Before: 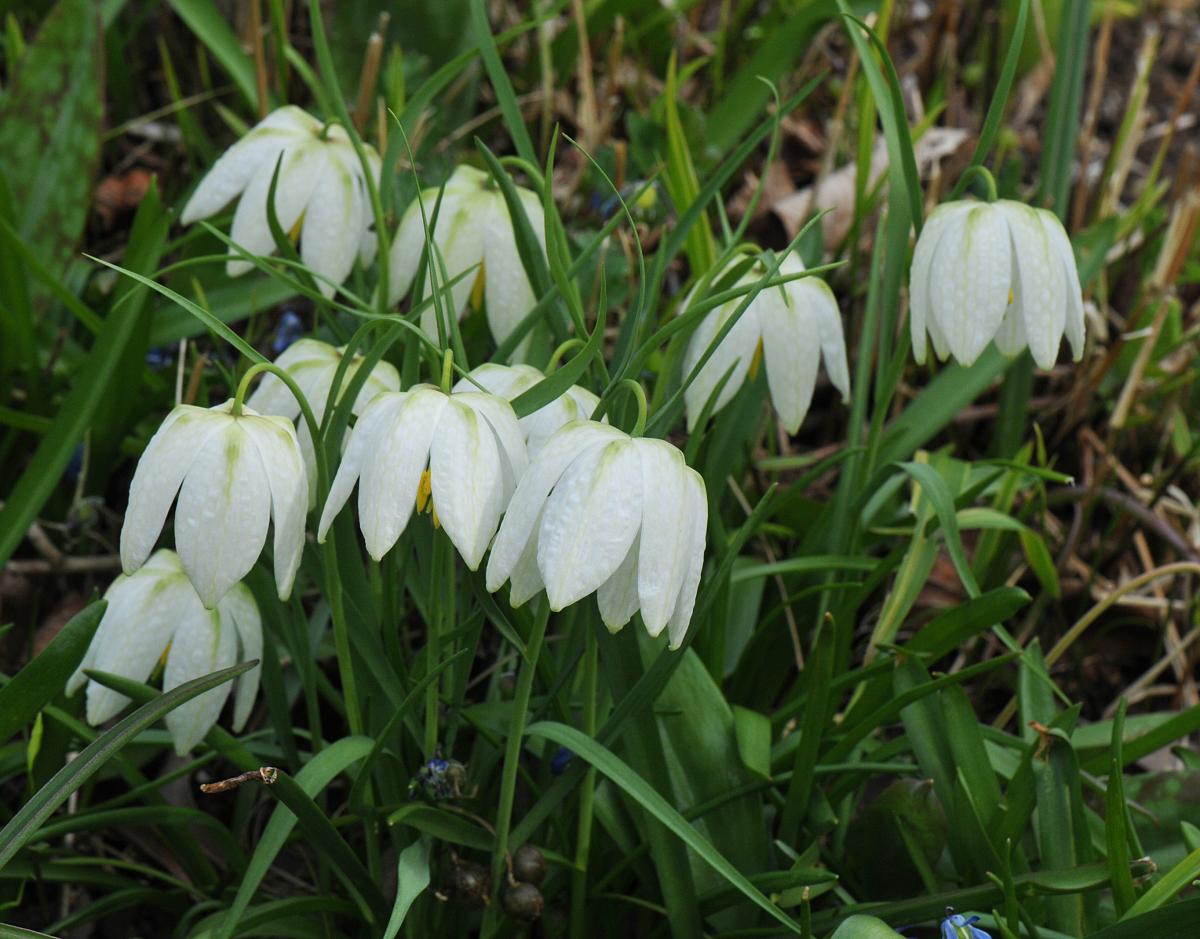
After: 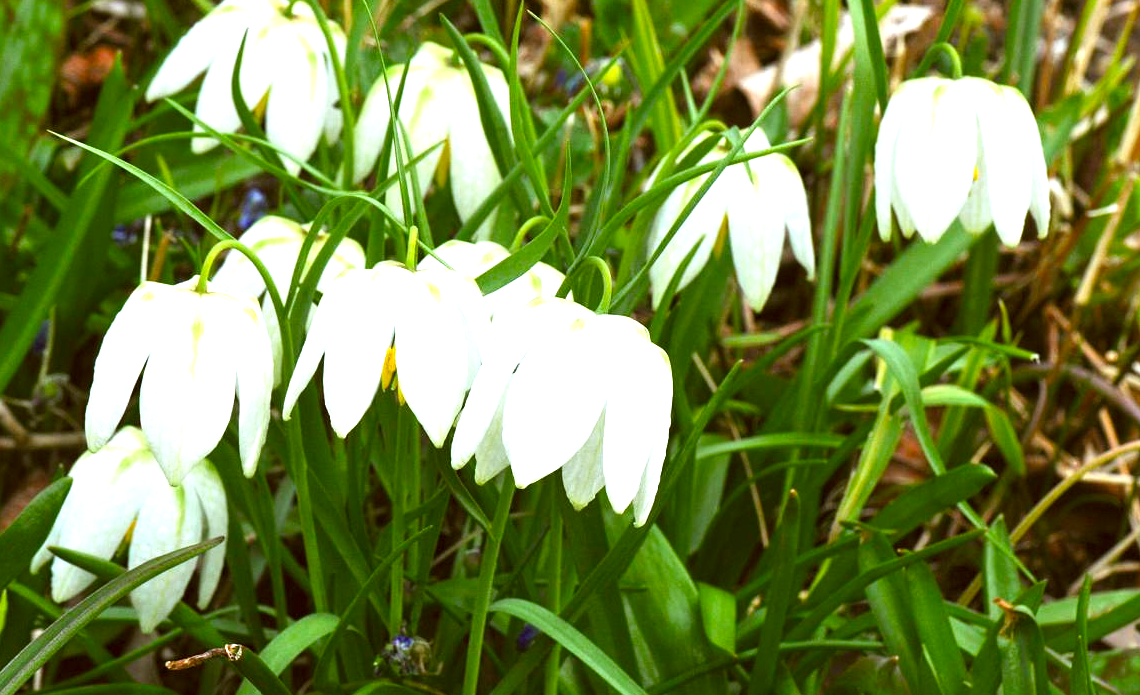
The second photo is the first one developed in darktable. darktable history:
crop and rotate: left 2.991%, top 13.302%, right 1.981%, bottom 12.636%
color correction: highlights a* -0.482, highlights b* 0.161, shadows a* 4.66, shadows b* 20.72
color balance rgb: linear chroma grading › shadows 16%, perceptual saturation grading › global saturation 8%, perceptual saturation grading › shadows 4%, perceptual brilliance grading › global brilliance 2%, perceptual brilliance grading › highlights 8%, perceptual brilliance grading › shadows -4%, global vibrance 16%, saturation formula JzAzBz (2021)
exposure: black level correction 0, exposure 1.3 EV, compensate exposure bias true, compensate highlight preservation false
